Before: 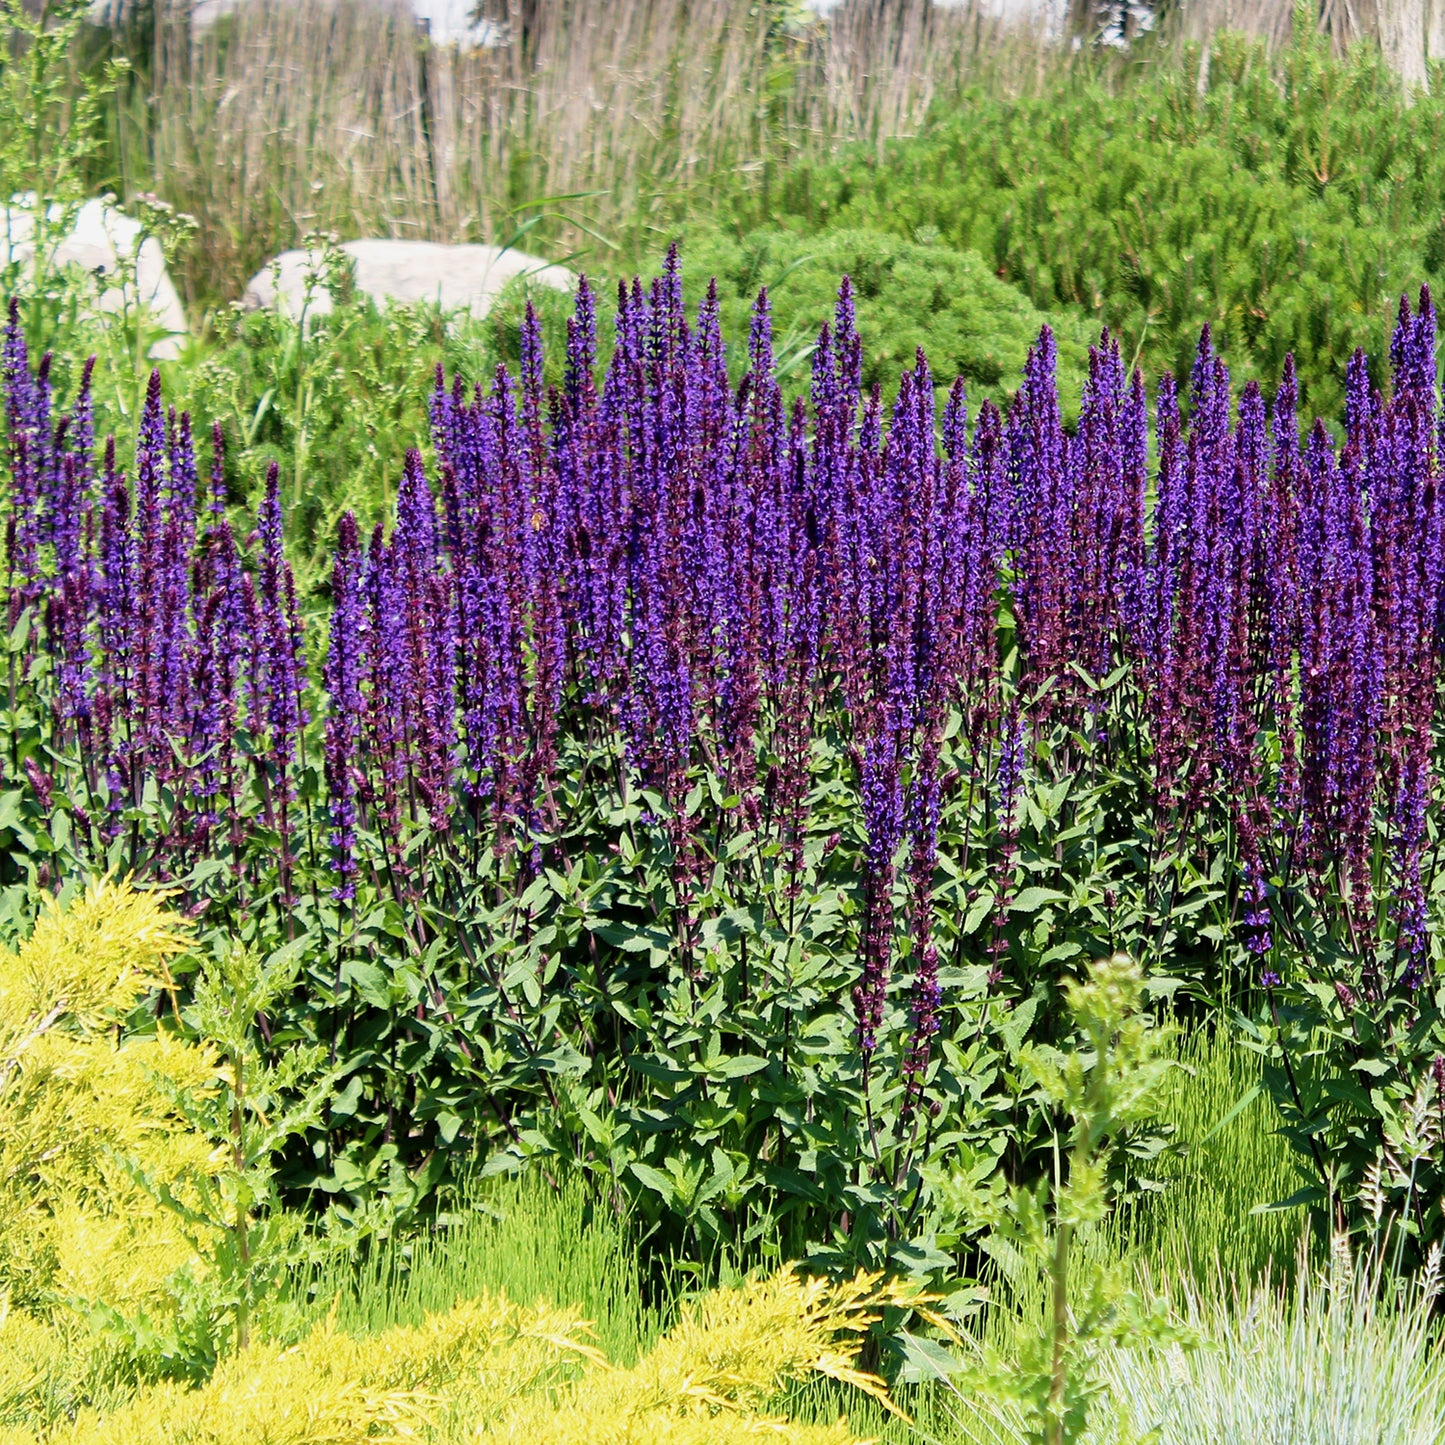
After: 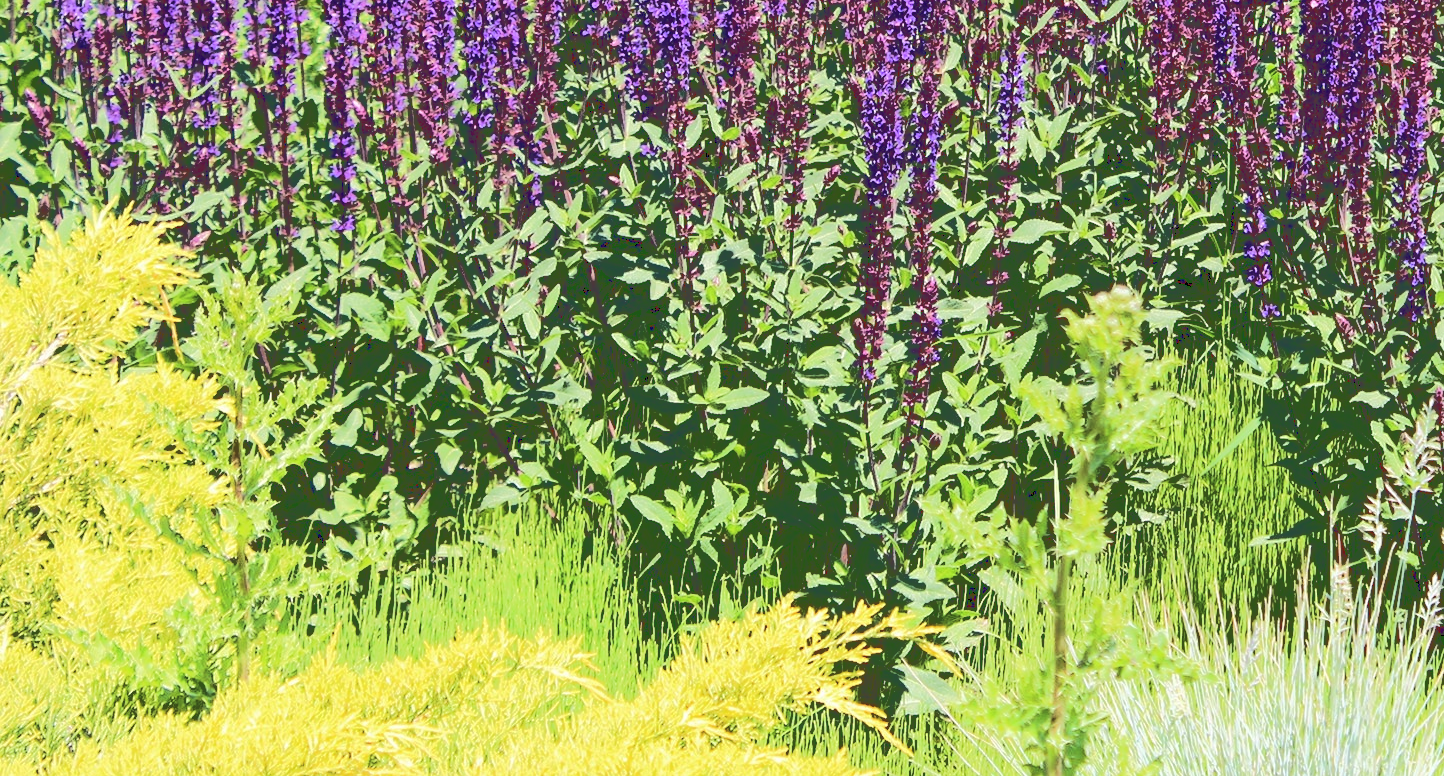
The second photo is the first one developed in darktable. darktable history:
base curve: curves: ch0 [(0.065, 0.026) (0.236, 0.358) (0.53, 0.546) (0.777, 0.841) (0.924, 0.992)], preserve colors average RGB
crop and rotate: top 46.237%
contrast brightness saturation: brightness 0.13
